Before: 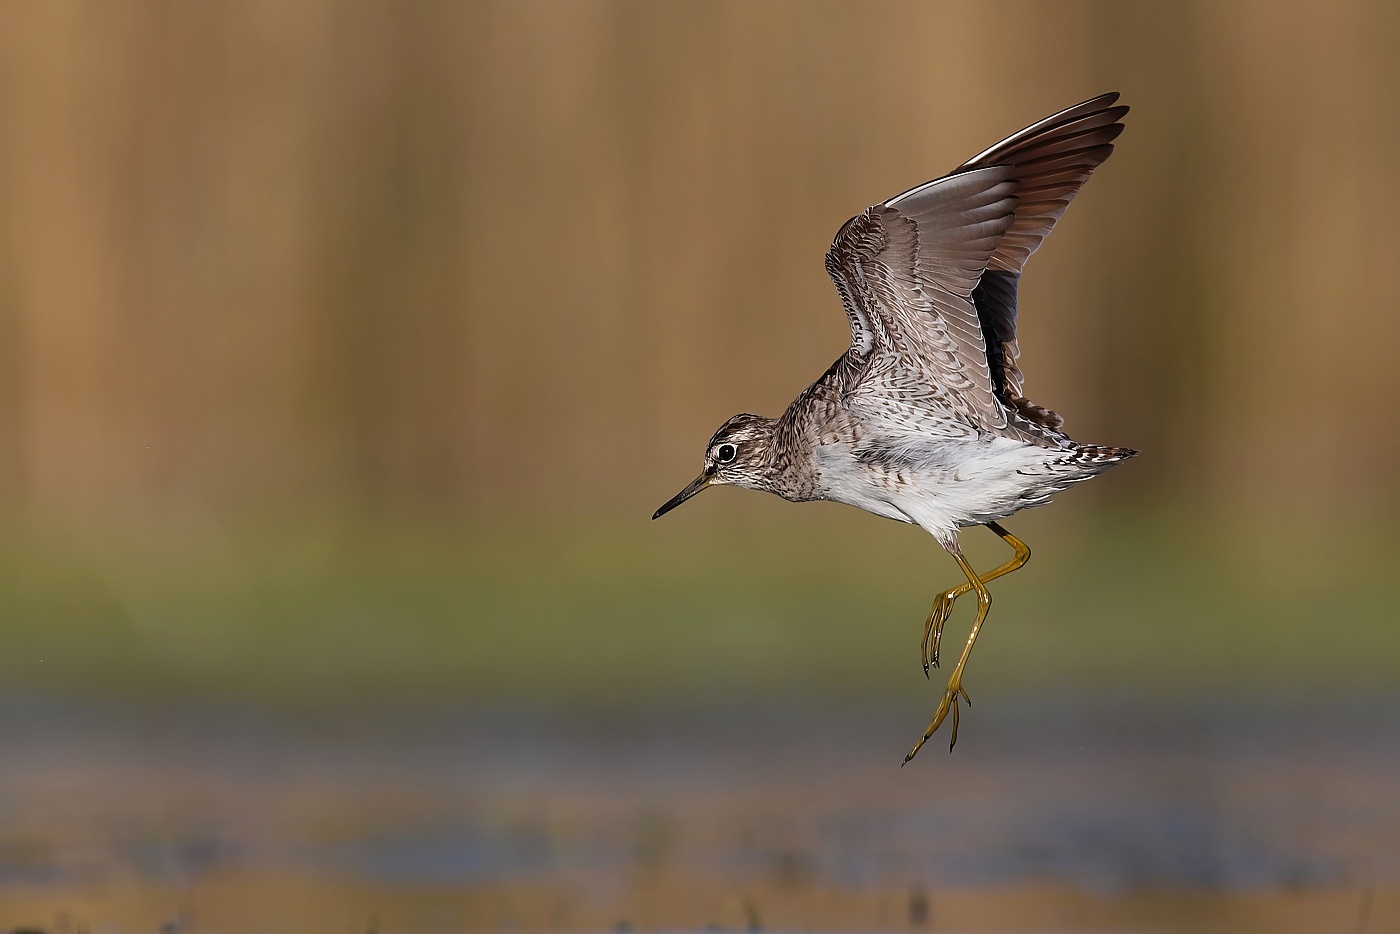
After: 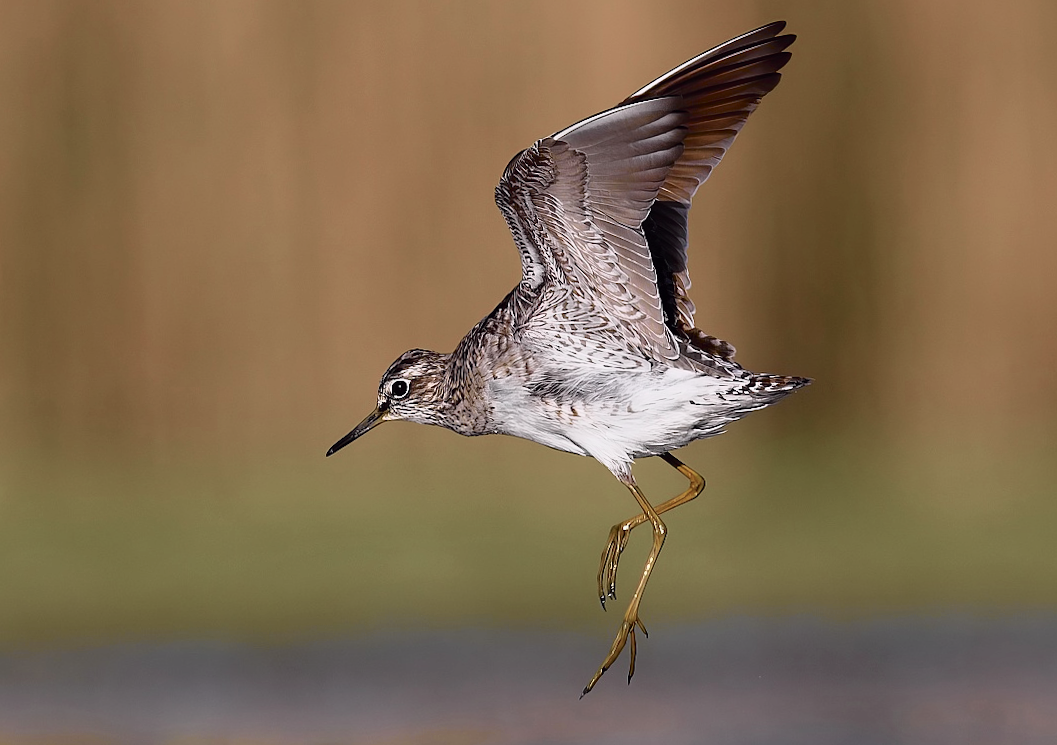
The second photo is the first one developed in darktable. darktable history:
tone curve: curves: ch0 [(0, 0) (0.105, 0.068) (0.195, 0.162) (0.283, 0.283) (0.384, 0.404) (0.485, 0.531) (0.638, 0.681) (0.795, 0.879) (1, 0.977)]; ch1 [(0, 0) (0.161, 0.092) (0.35, 0.33) (0.379, 0.401) (0.456, 0.469) (0.498, 0.503) (0.531, 0.537) (0.596, 0.621) (0.635, 0.671) (1, 1)]; ch2 [(0, 0) (0.371, 0.362) (0.437, 0.437) (0.483, 0.484) (0.53, 0.515) (0.56, 0.58) (0.622, 0.606) (1, 1)], color space Lab, independent channels, preserve colors none
rotate and perspective: rotation -1°, crop left 0.011, crop right 0.989, crop top 0.025, crop bottom 0.975
crop: left 23.095%, top 5.827%, bottom 11.854%
base curve: exposure shift 0, preserve colors none
